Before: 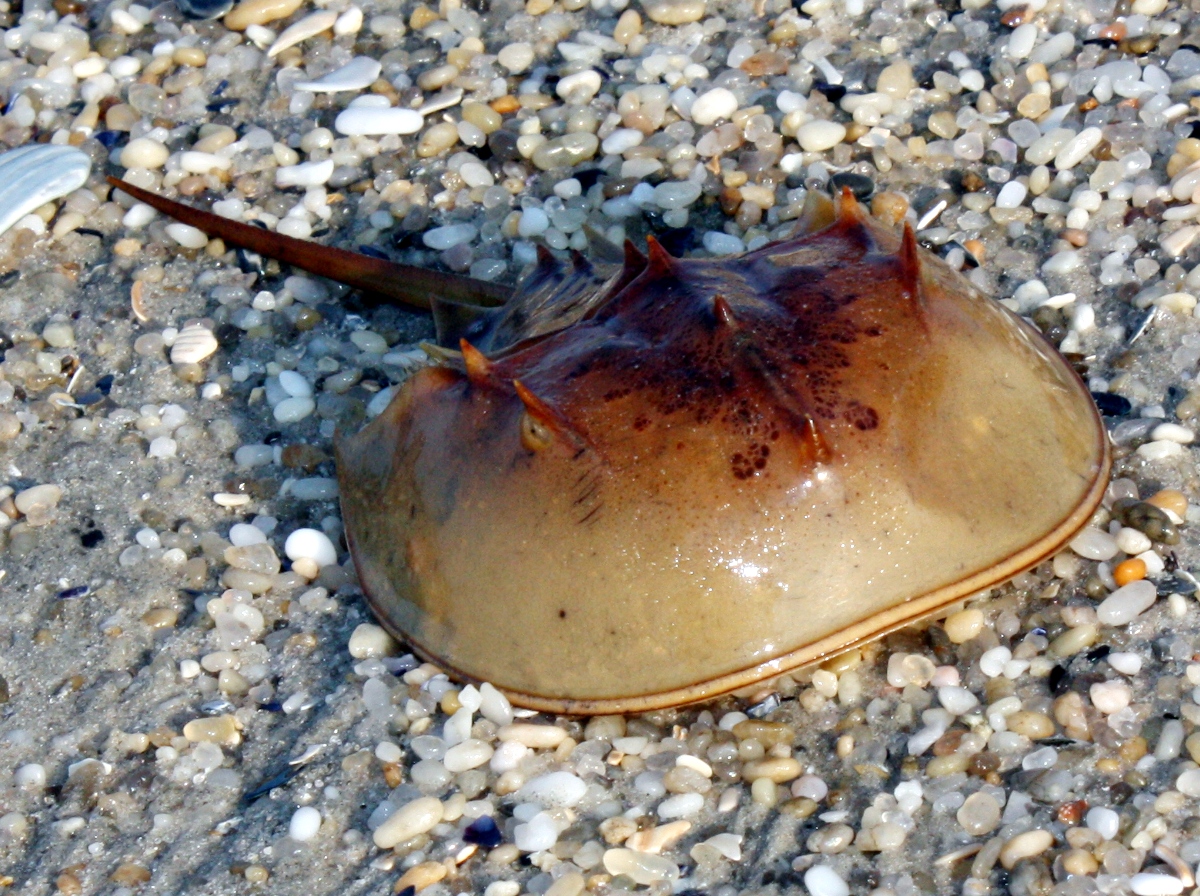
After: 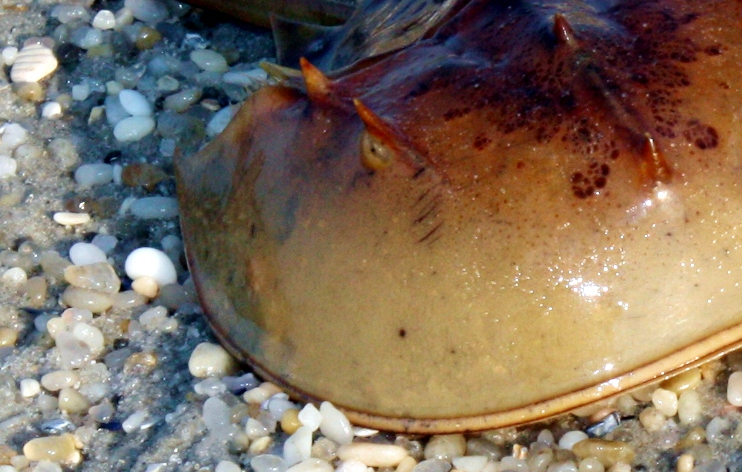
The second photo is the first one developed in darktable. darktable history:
shadows and highlights: shadows -23.38, highlights 44.64, soften with gaussian
crop: left 13.367%, top 31.449%, right 24.785%, bottom 15.8%
velvia: on, module defaults
